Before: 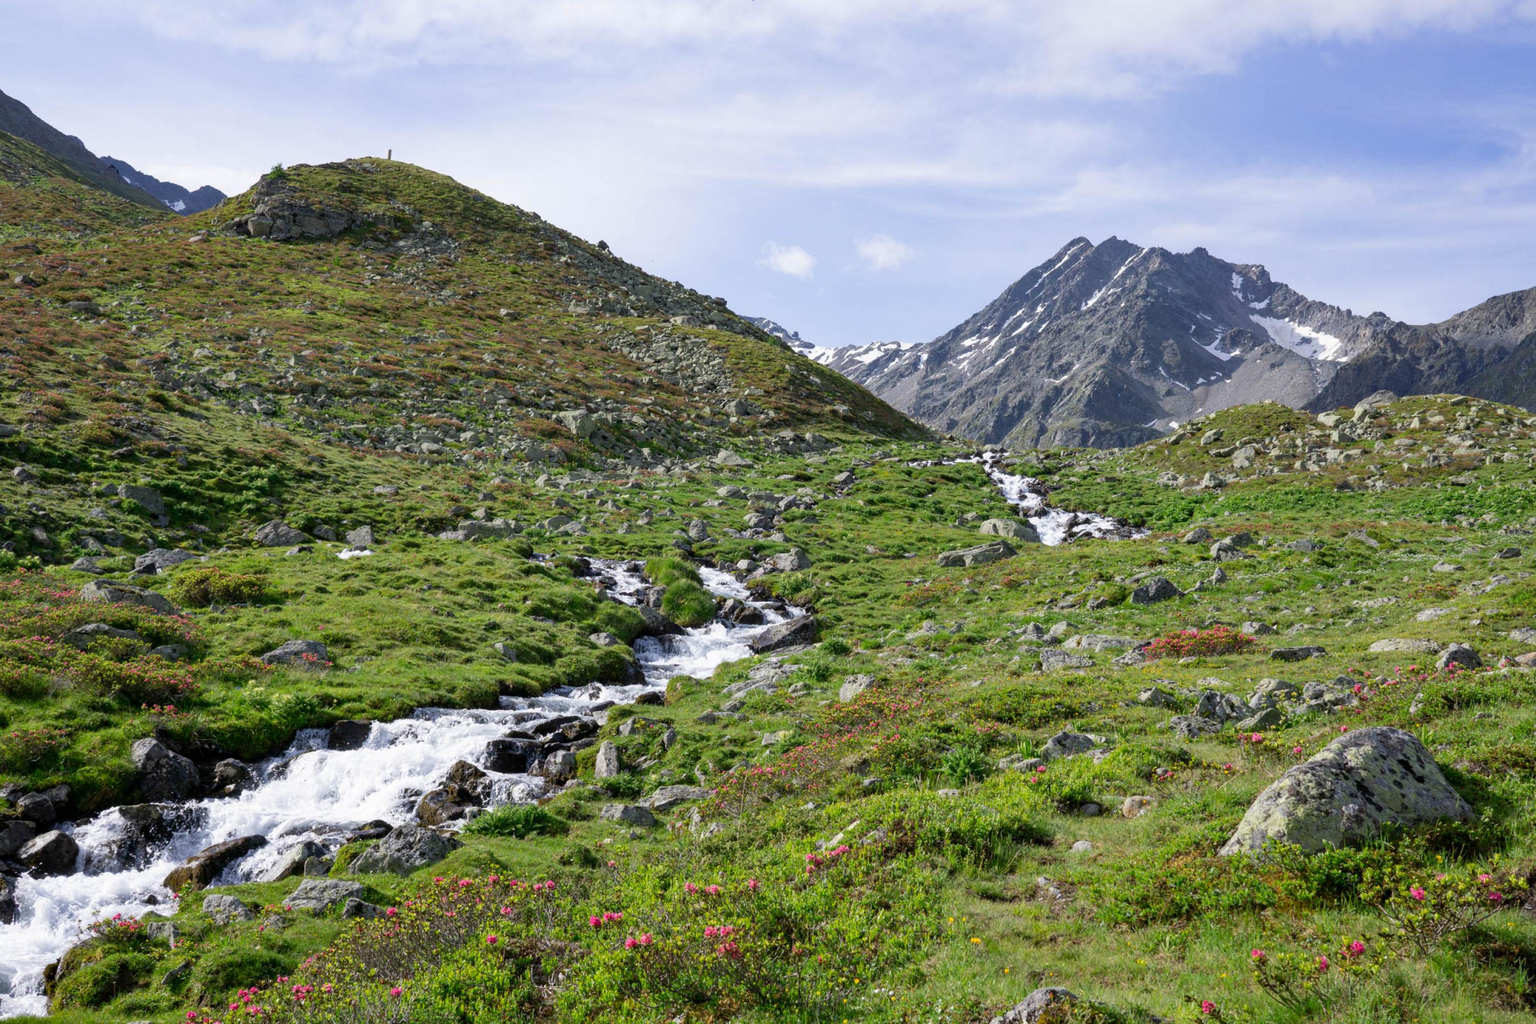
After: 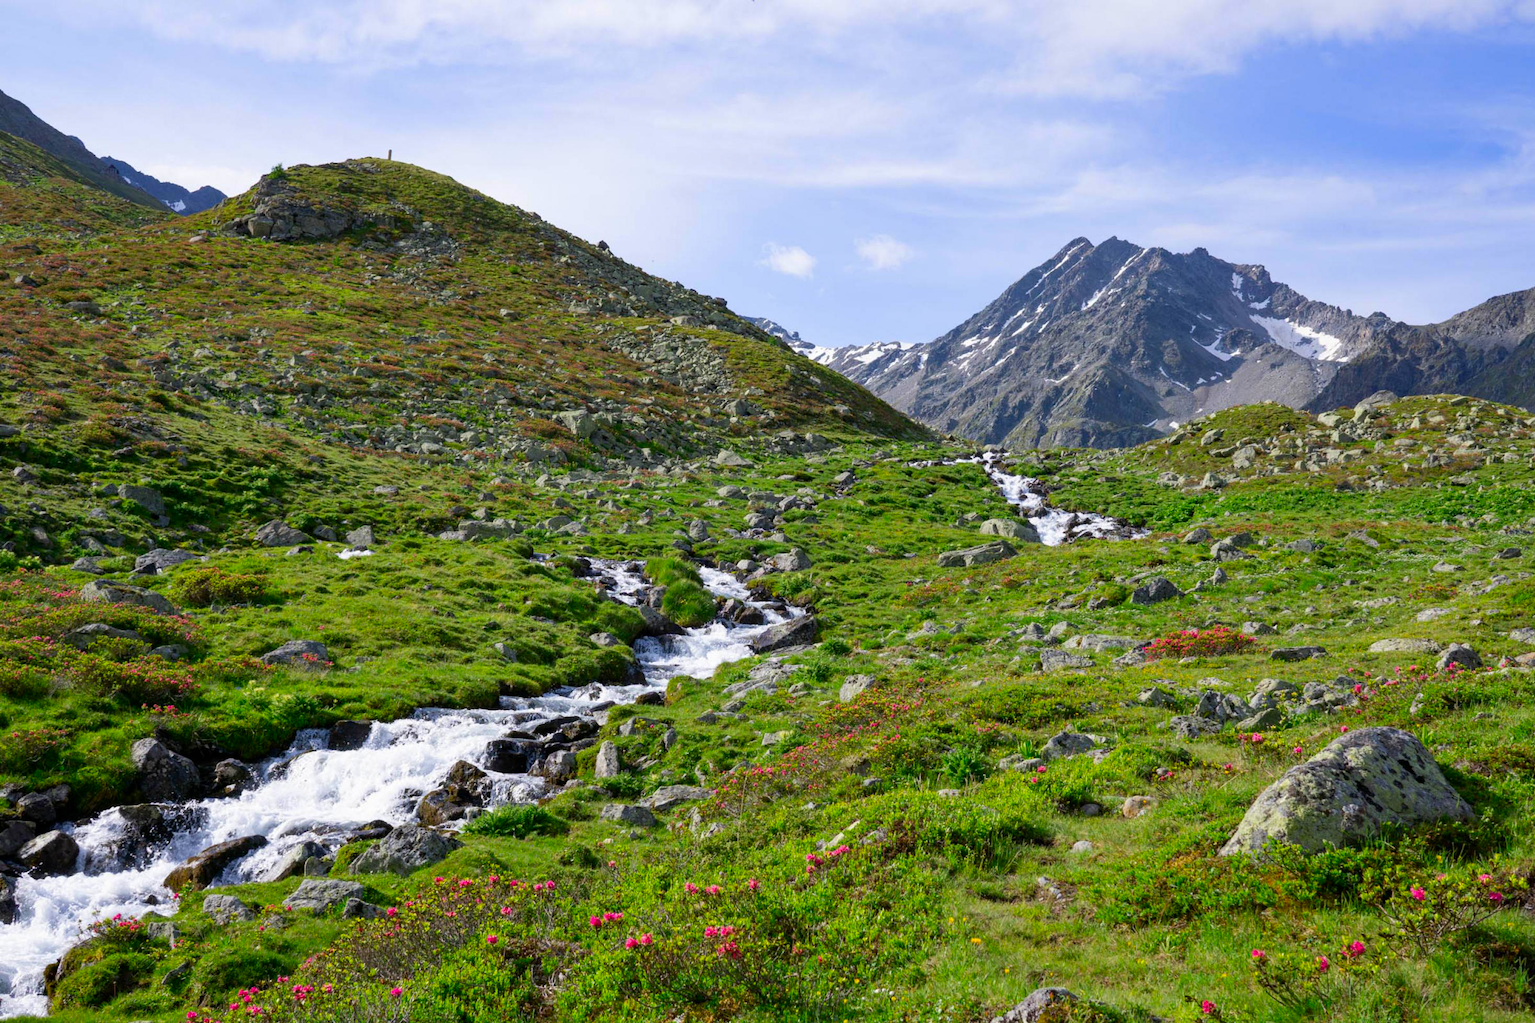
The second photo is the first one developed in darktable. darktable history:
contrast brightness saturation: brightness -0.024, saturation 0.342
